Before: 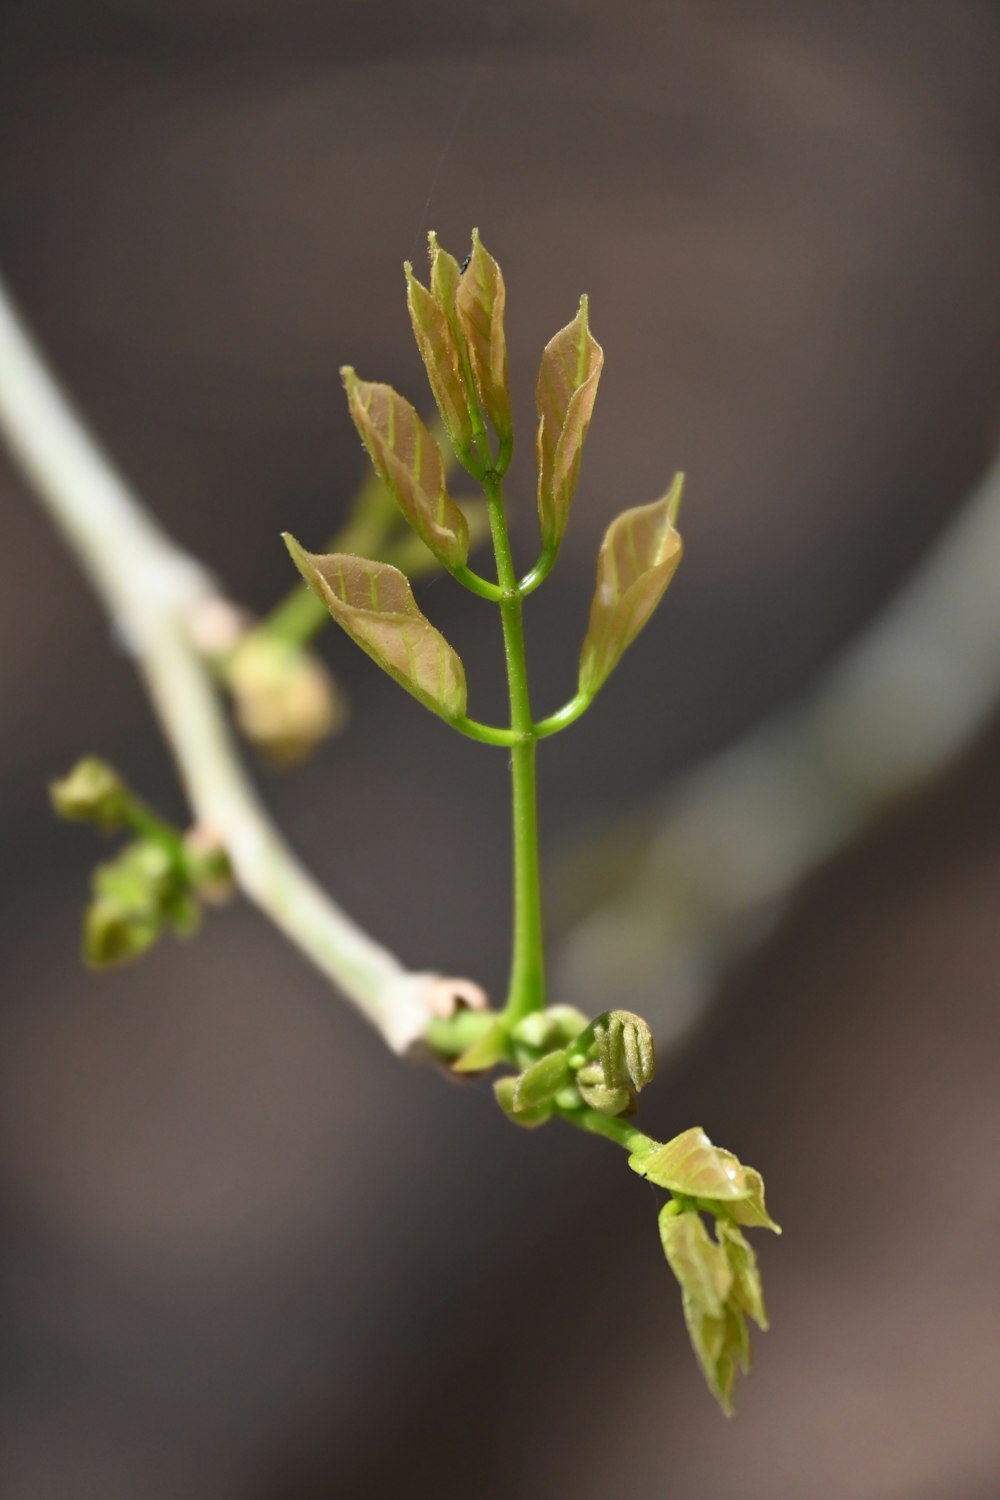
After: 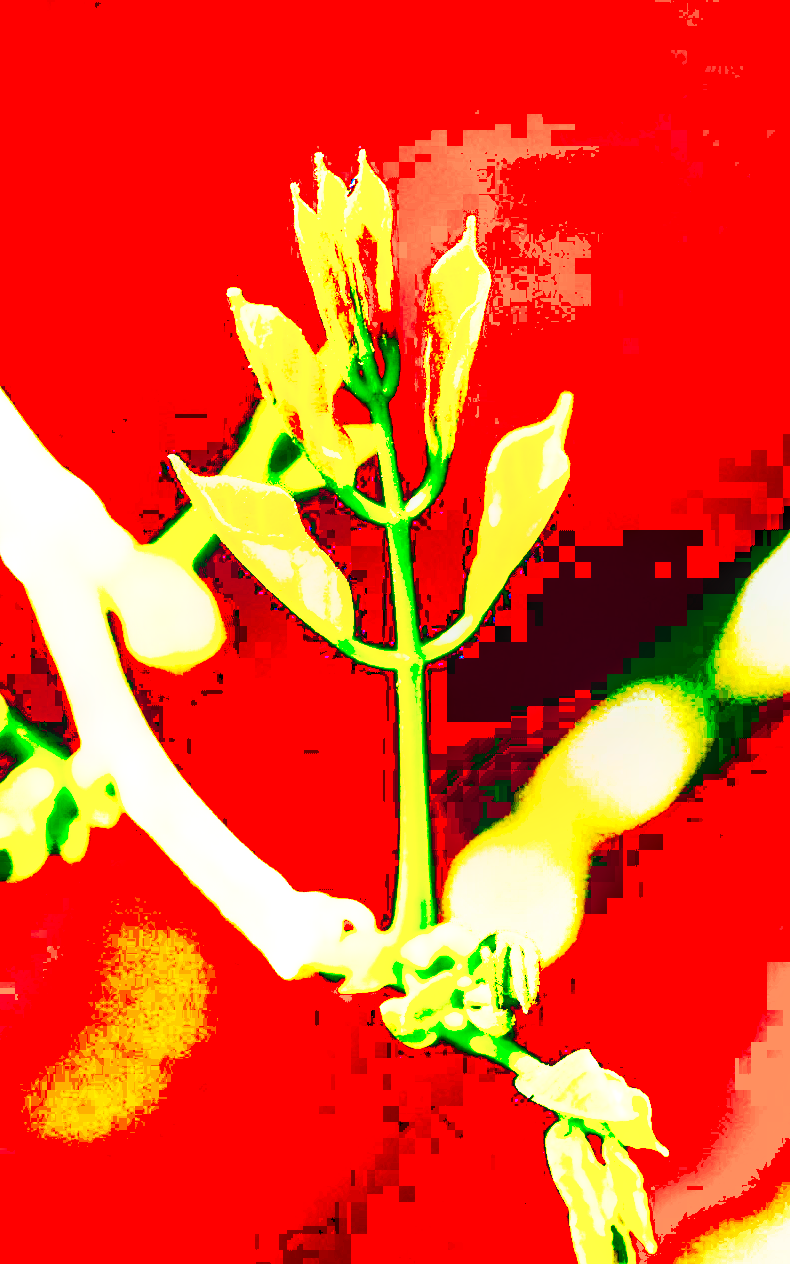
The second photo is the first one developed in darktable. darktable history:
crop: left 11.321%, top 5.264%, right 9.588%, bottom 10.416%
exposure: black level correction 0.1, exposure 2.987 EV, compensate exposure bias true, compensate highlight preservation false
shadows and highlights: on, module defaults
local contrast: on, module defaults
contrast brightness saturation: brightness -0.018, saturation 0.354
tone equalizer: edges refinement/feathering 500, mask exposure compensation -1.57 EV, preserve details no
tone curve: curves: ch0 [(0, 0) (0.427, 0.375) (0.616, 0.801) (1, 1)], preserve colors none
